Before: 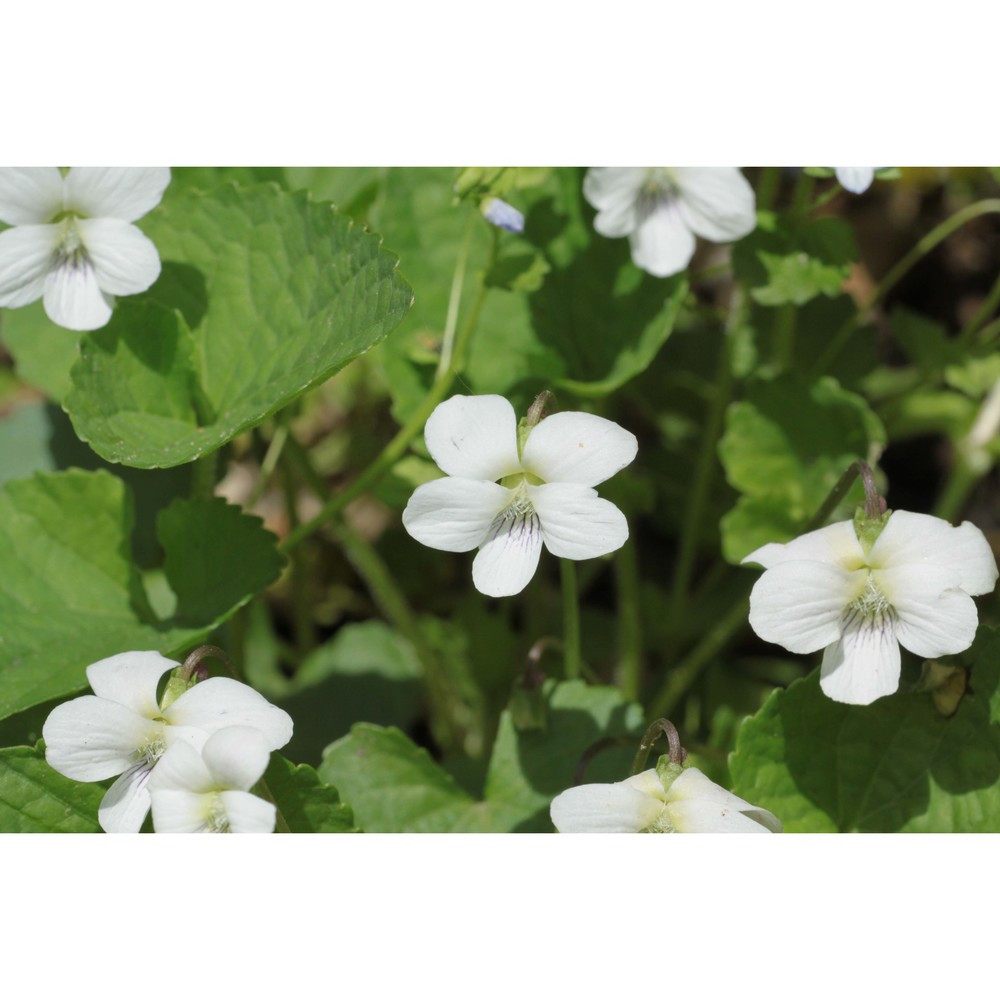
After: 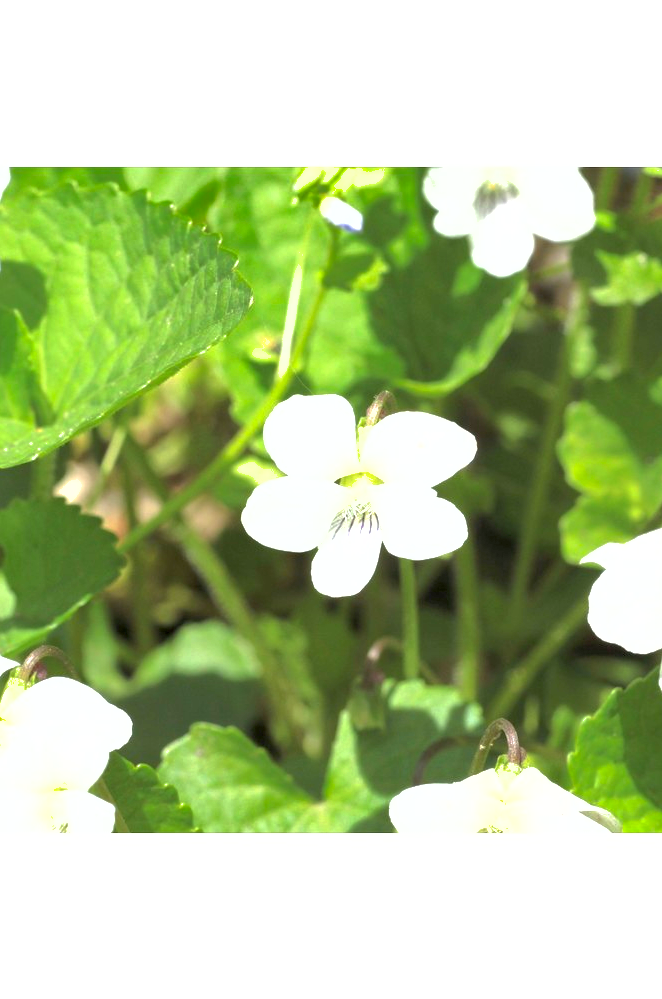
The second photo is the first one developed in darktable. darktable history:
shadows and highlights: on, module defaults
crop and rotate: left 16.171%, right 17.574%
exposure: black level correction 0.001, exposure 1.652 EV, compensate highlight preservation false
